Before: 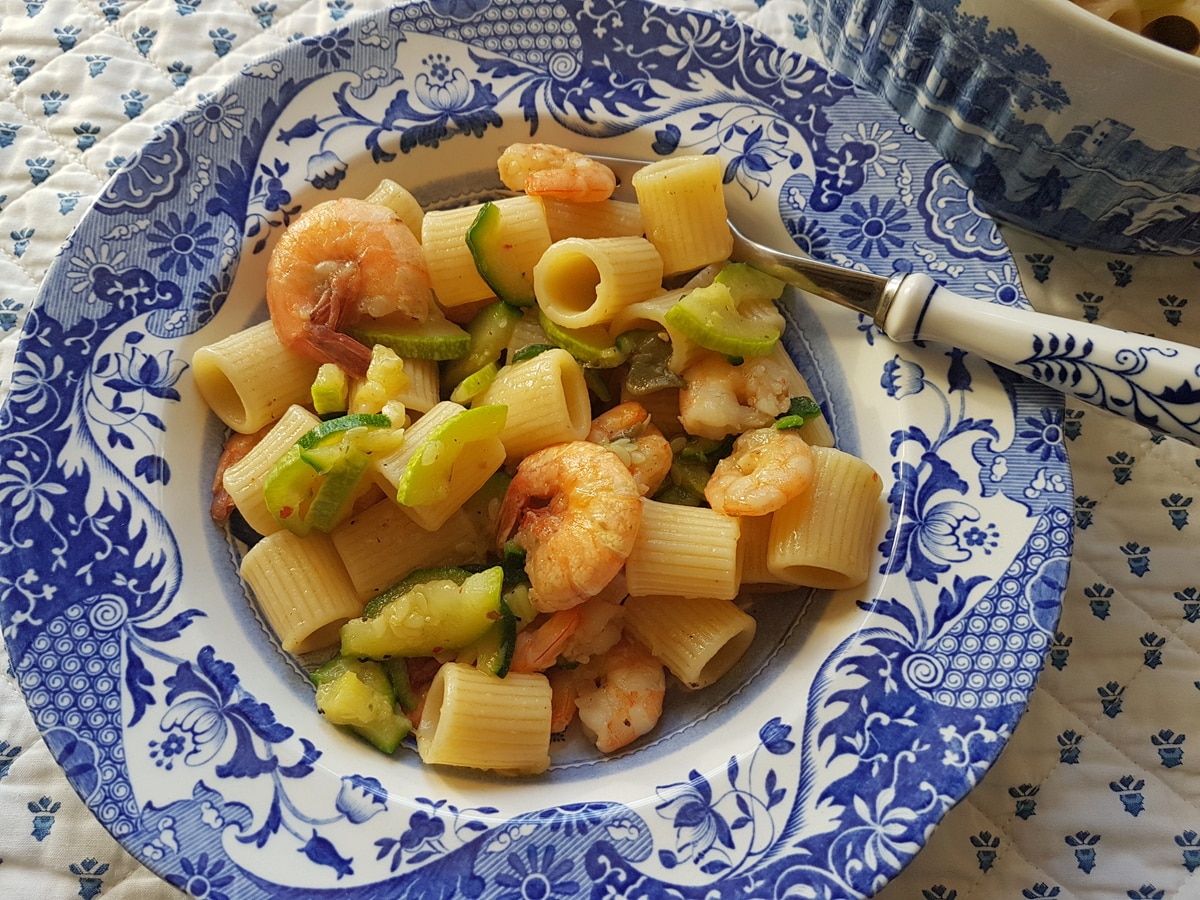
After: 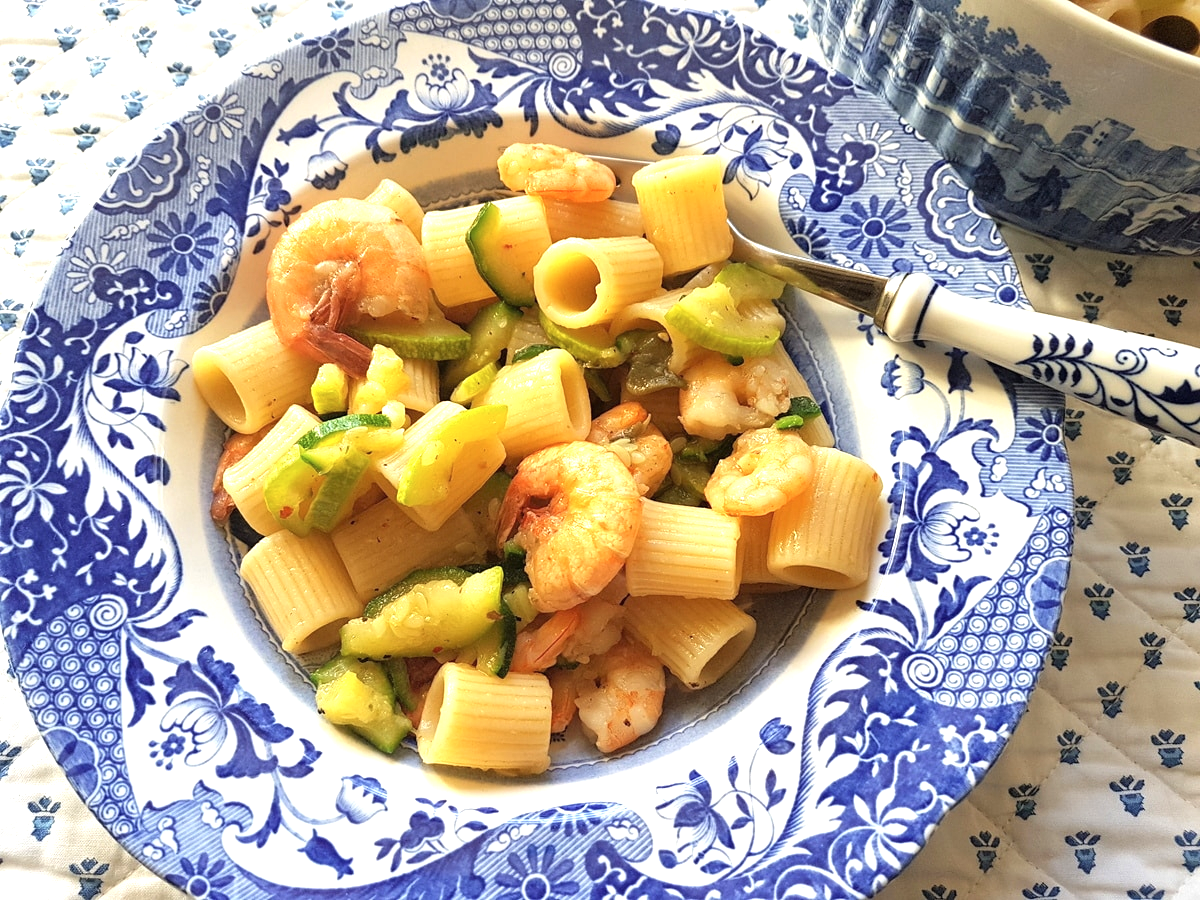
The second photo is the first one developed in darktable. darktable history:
tone equalizer: -8 EV -0.404 EV, -7 EV -0.409 EV, -6 EV -0.352 EV, -5 EV -0.239 EV, -3 EV 0.204 EV, -2 EV 0.308 EV, -1 EV 0.388 EV, +0 EV 0.418 EV
contrast brightness saturation: saturation -0.061
exposure: black level correction 0, exposure 0.701 EV, compensate exposure bias true, compensate highlight preservation false
